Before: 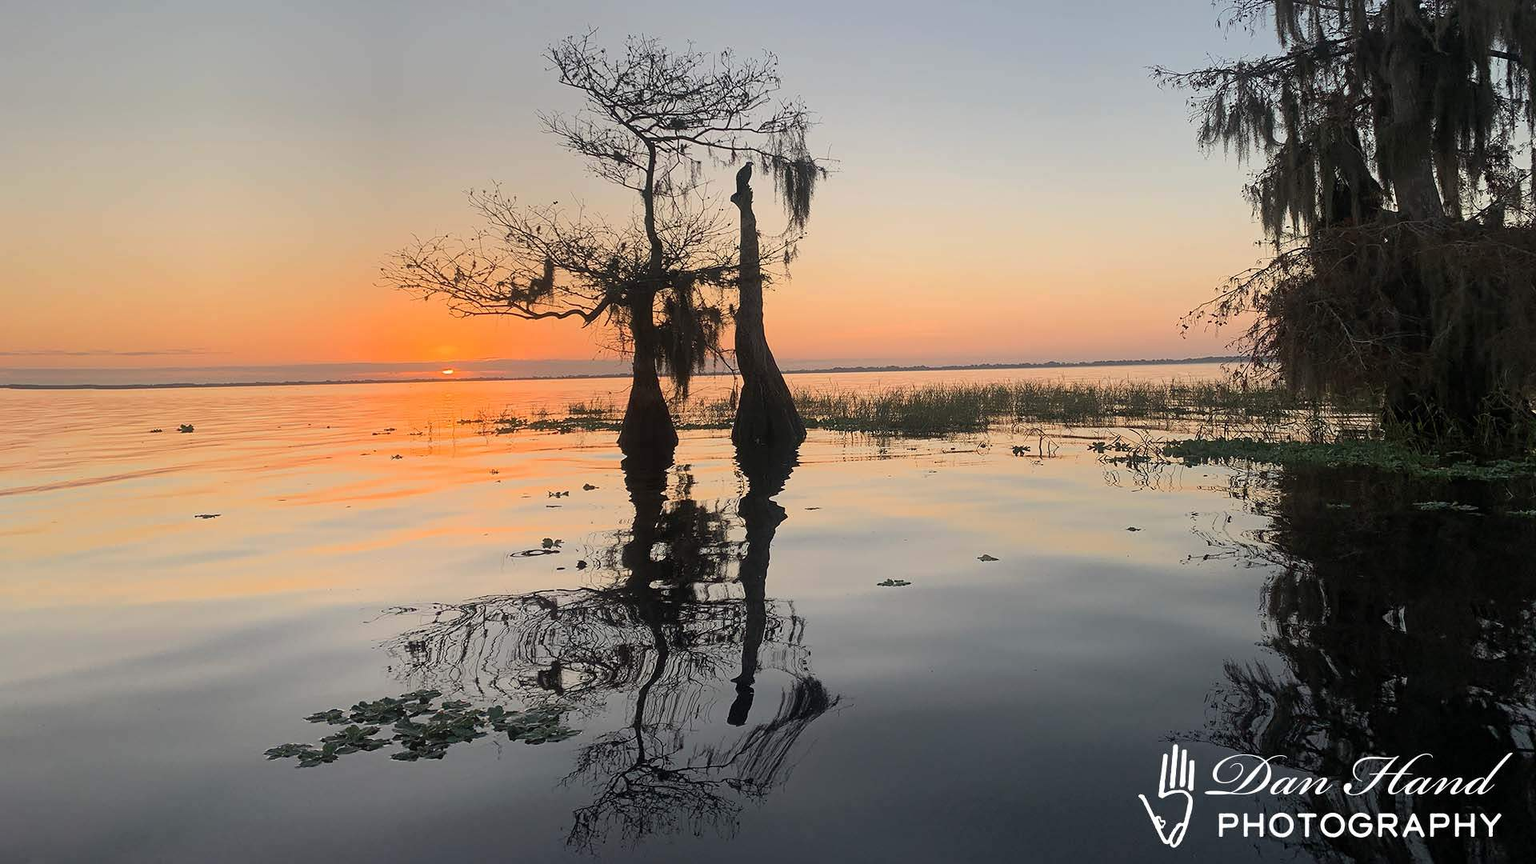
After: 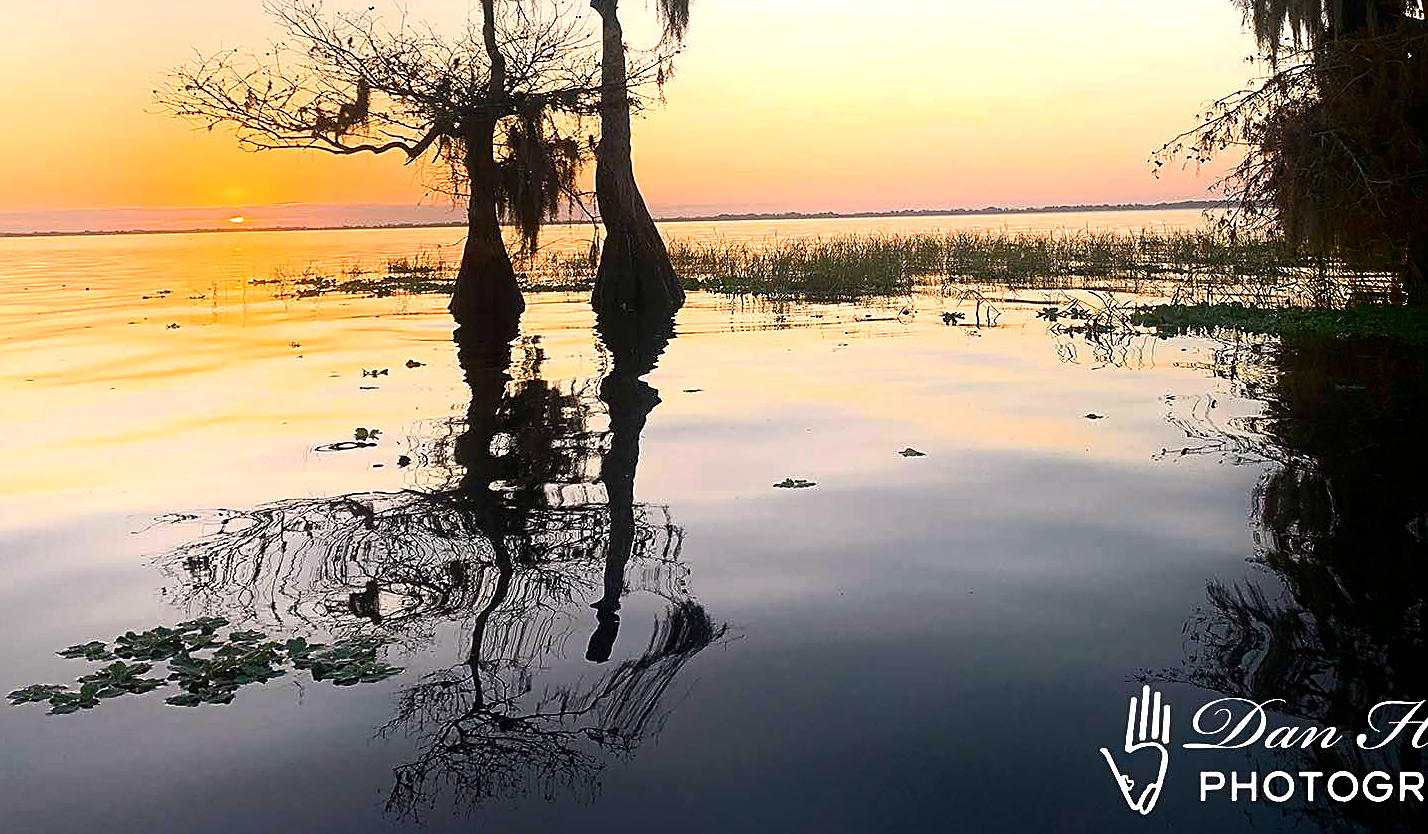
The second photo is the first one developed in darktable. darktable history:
exposure: black level correction 0, exposure 0.392 EV, compensate exposure bias true, compensate highlight preservation false
crop: left 16.829%, top 22.765%, right 8.777%
color balance rgb: highlights gain › chroma 1.546%, highlights gain › hue 306.75°, linear chroma grading › global chroma 14.783%, perceptual saturation grading › global saturation 19.788%, perceptual saturation grading › highlights -25.452%, perceptual saturation grading › shadows 50.05%, global vibrance 25.006%, contrast 20.351%
sharpen: on, module defaults
shadows and highlights: shadows -69.39, highlights 35.56, soften with gaussian
contrast brightness saturation: saturation -0.066
tone equalizer: edges refinement/feathering 500, mask exposure compensation -1.57 EV, preserve details no
